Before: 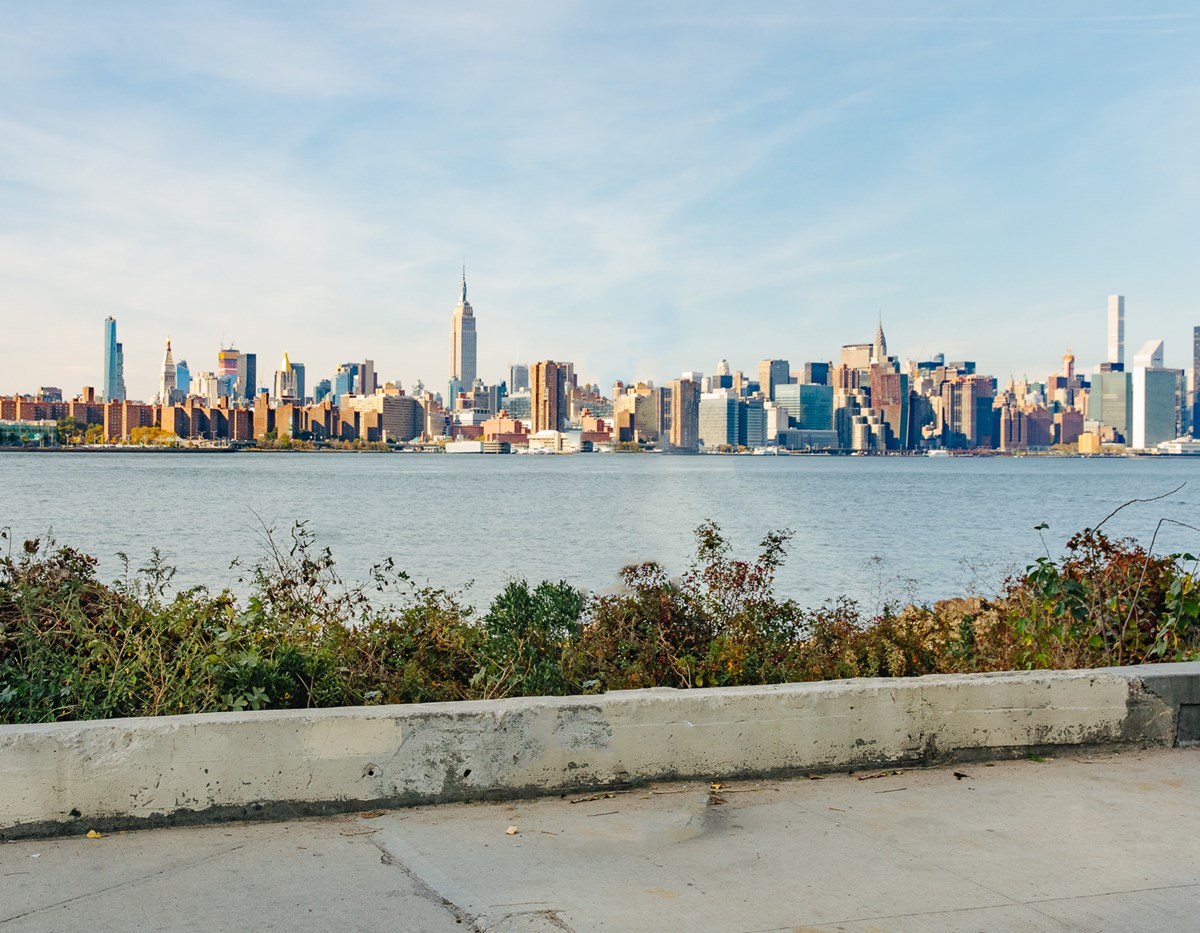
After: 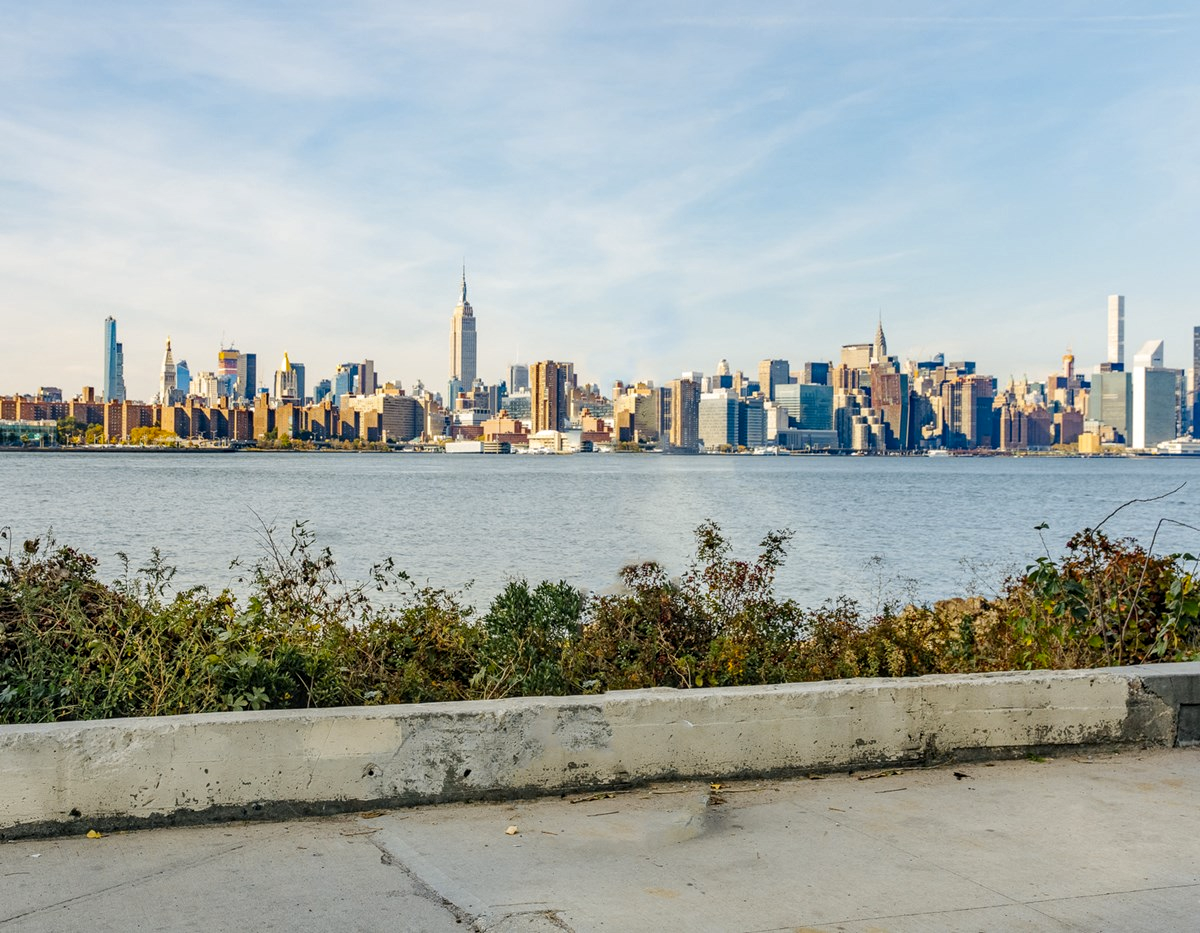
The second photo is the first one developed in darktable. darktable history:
local contrast: on, module defaults
color contrast: green-magenta contrast 0.8, blue-yellow contrast 1.1, unbound 0
